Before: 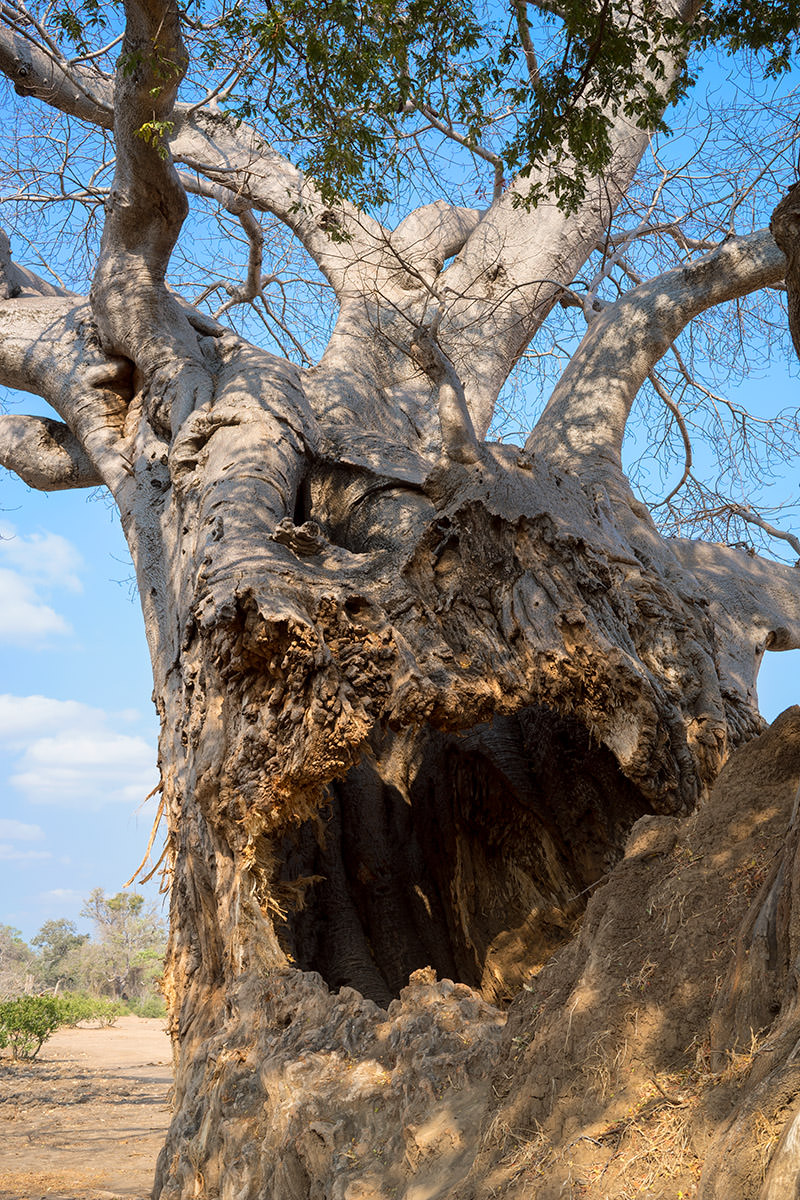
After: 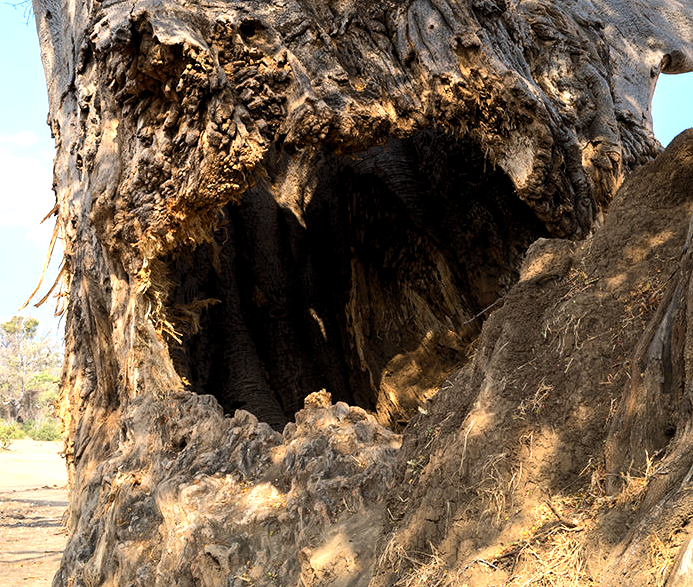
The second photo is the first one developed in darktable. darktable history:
crop and rotate: left 13.306%, top 48.129%, bottom 2.928%
exposure: exposure 0.081 EV, compensate highlight preservation false
tone equalizer: -8 EV -0.75 EV, -7 EV -0.7 EV, -6 EV -0.6 EV, -5 EV -0.4 EV, -3 EV 0.4 EV, -2 EV 0.6 EV, -1 EV 0.7 EV, +0 EV 0.75 EV, edges refinement/feathering 500, mask exposure compensation -1.57 EV, preserve details no
levels: levels [0.018, 0.493, 1]
